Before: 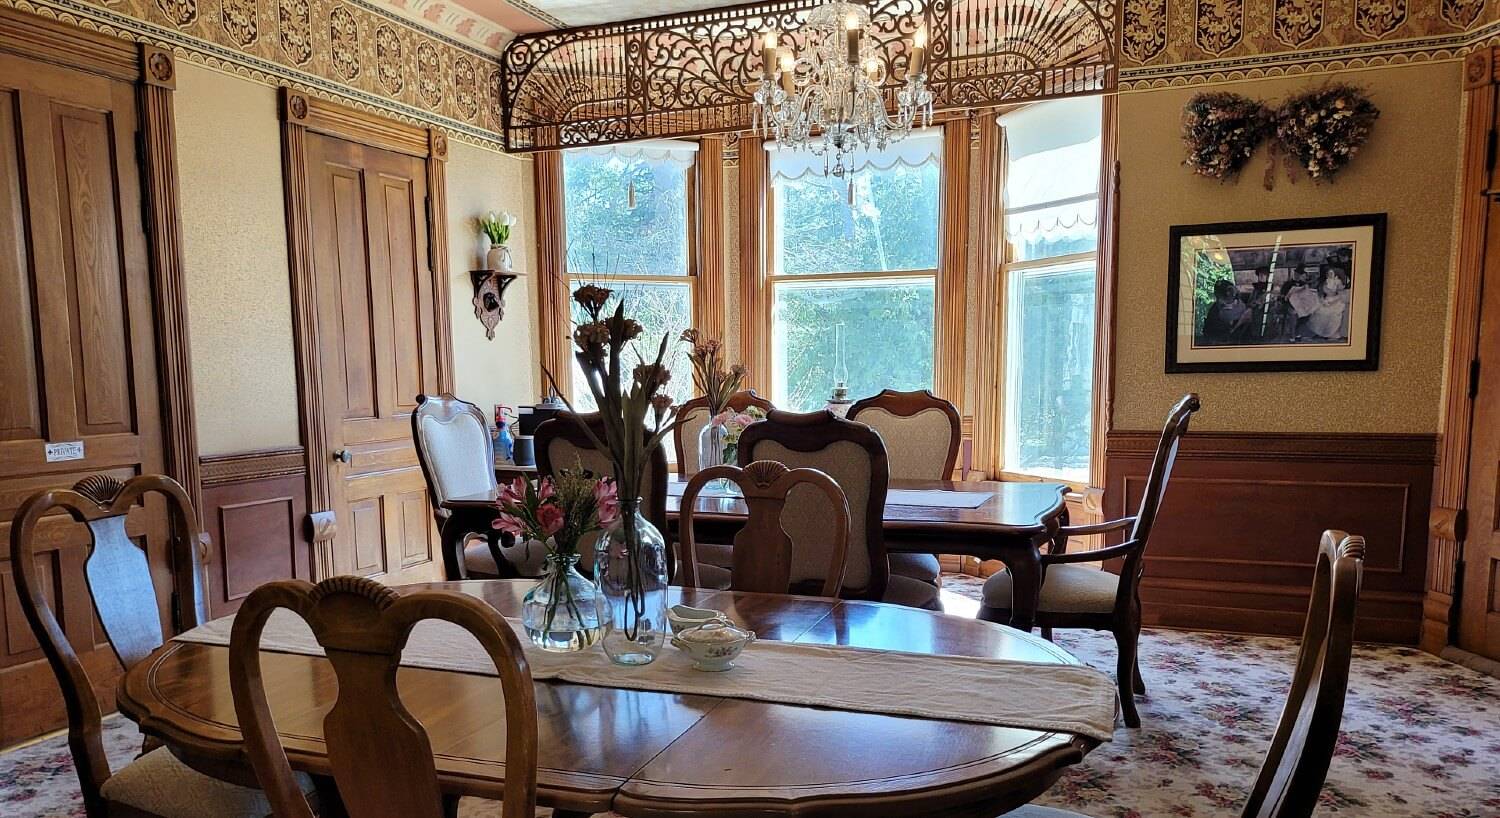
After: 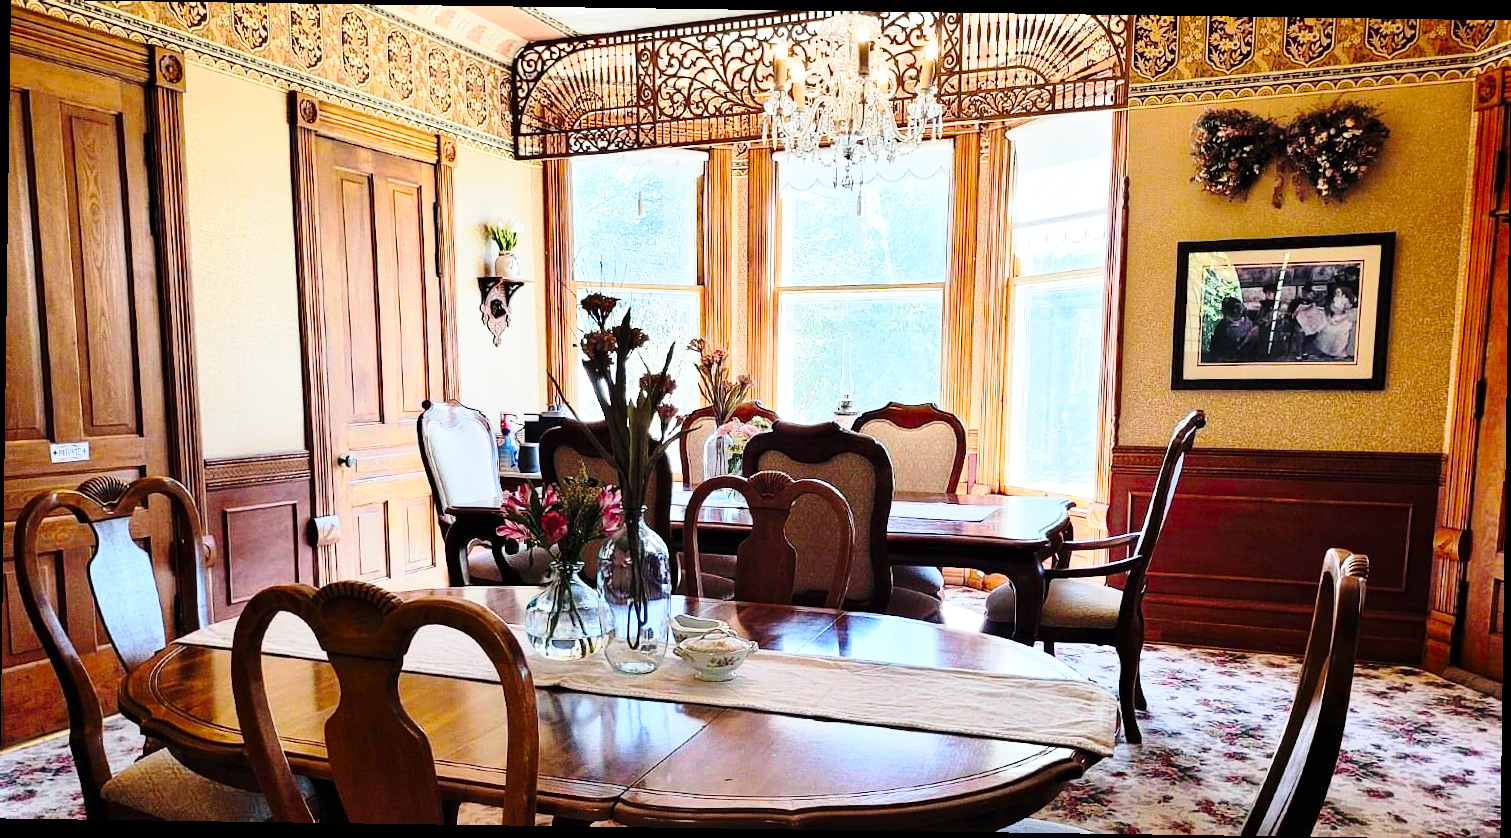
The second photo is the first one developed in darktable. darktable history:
base curve: curves: ch0 [(0, 0) (0.028, 0.03) (0.121, 0.232) (0.46, 0.748) (0.859, 0.968) (1, 1)], preserve colors none
local contrast: mode bilateral grid, contrast 20, coarseness 50, detail 102%, midtone range 0.2
rotate and perspective: rotation 0.8°, automatic cropping off
tone curve: curves: ch0 [(0, 0.003) (0.117, 0.101) (0.257, 0.246) (0.408, 0.432) (0.632, 0.716) (0.795, 0.884) (1, 1)]; ch1 [(0, 0) (0.227, 0.197) (0.405, 0.421) (0.501, 0.501) (0.522, 0.526) (0.546, 0.564) (0.589, 0.602) (0.696, 0.761) (0.976, 0.992)]; ch2 [(0, 0) (0.208, 0.176) (0.377, 0.38) (0.5, 0.5) (0.537, 0.534) (0.571, 0.577) (0.627, 0.64) (0.698, 0.76) (1, 1)], color space Lab, independent channels, preserve colors none
